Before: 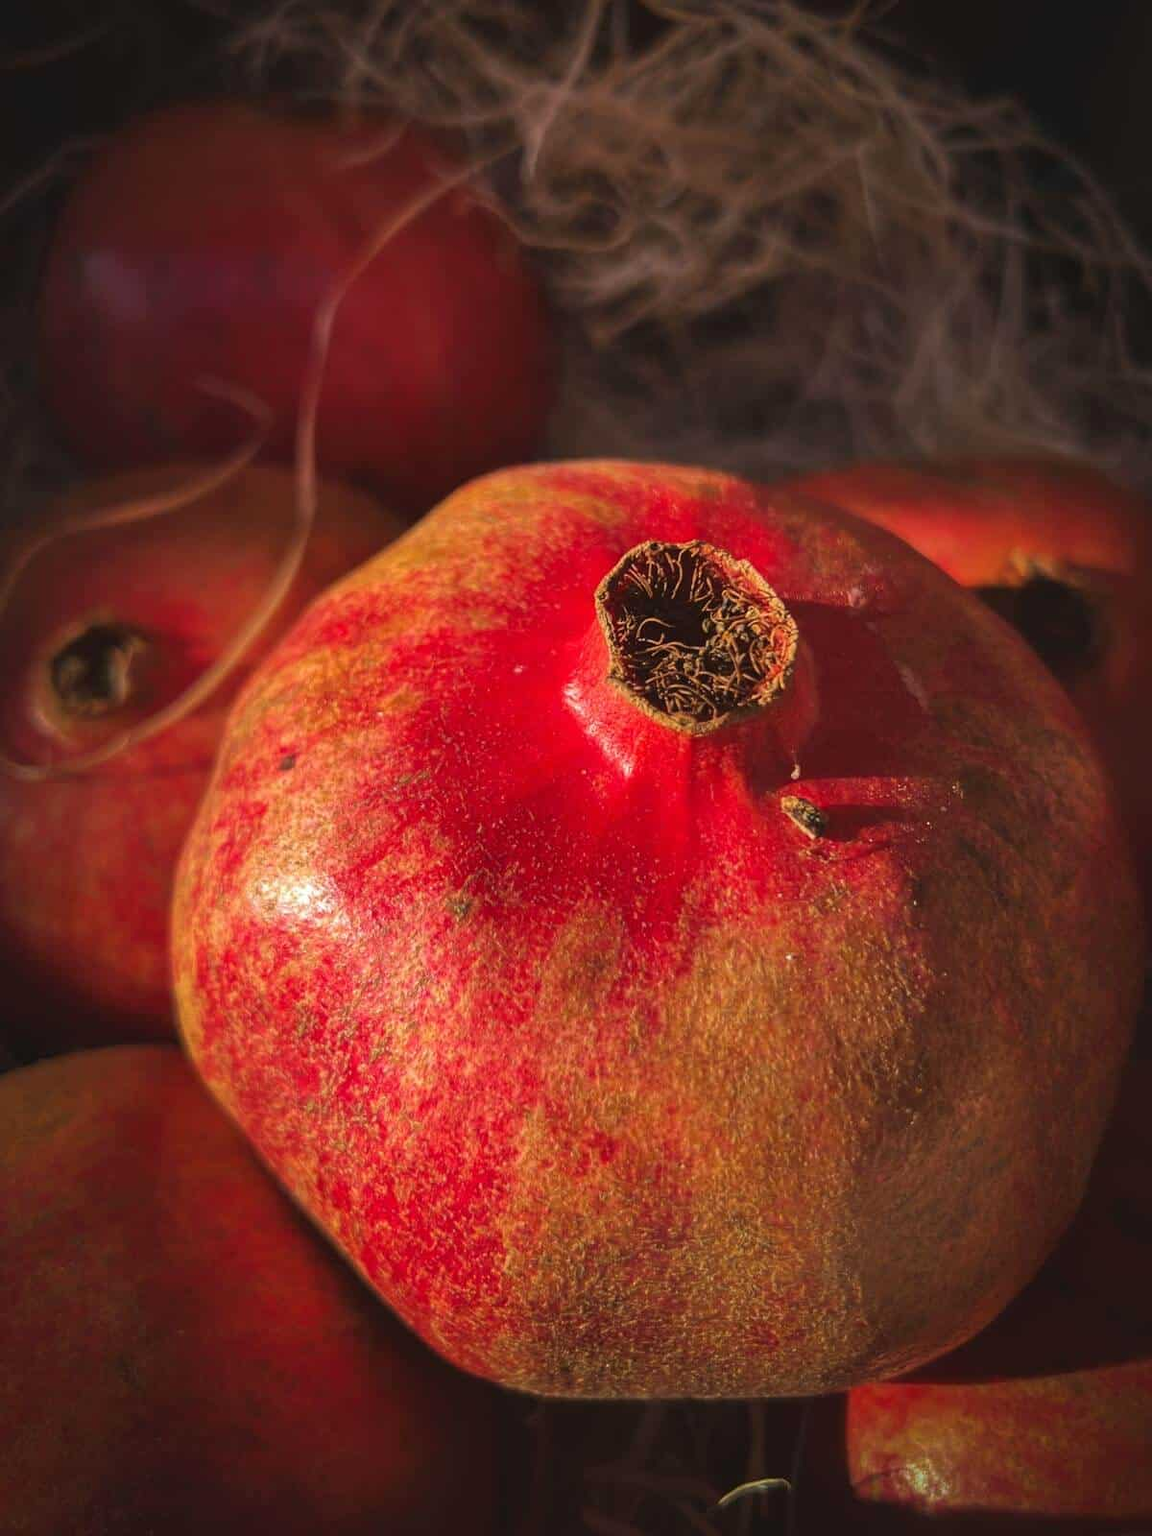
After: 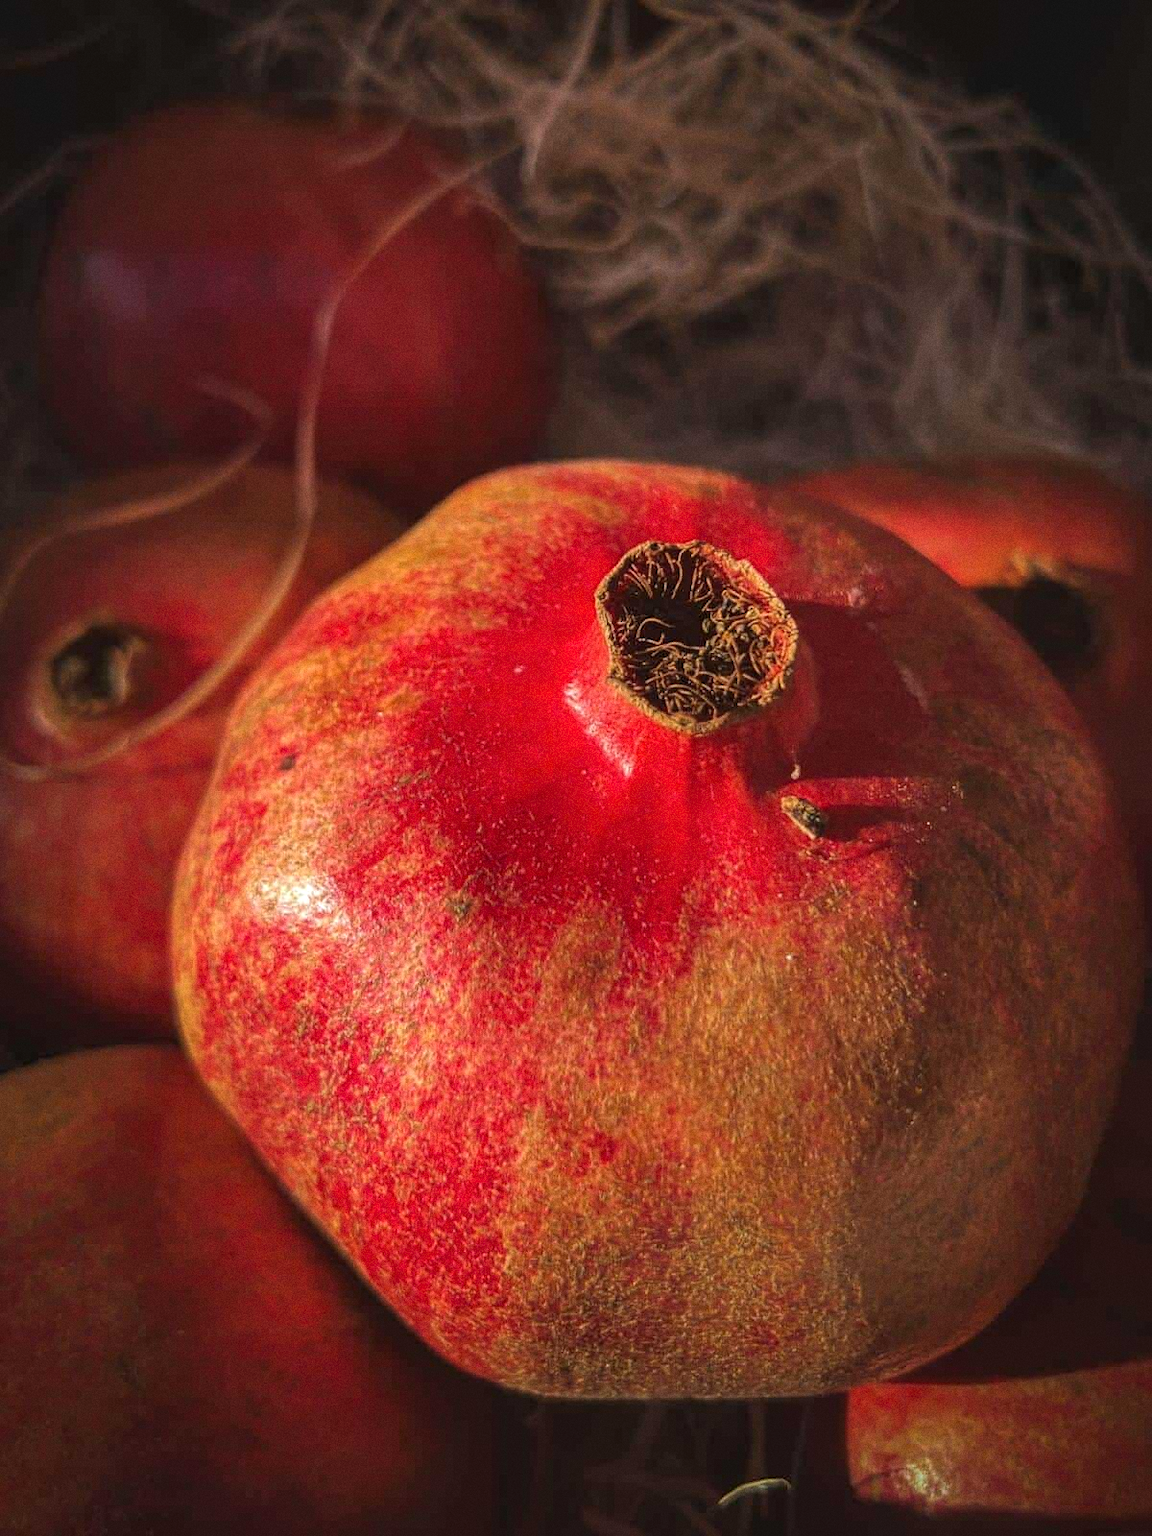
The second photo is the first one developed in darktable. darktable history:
local contrast: highlights 100%, shadows 100%, detail 120%, midtone range 0.2
grain: coarseness 0.09 ISO
